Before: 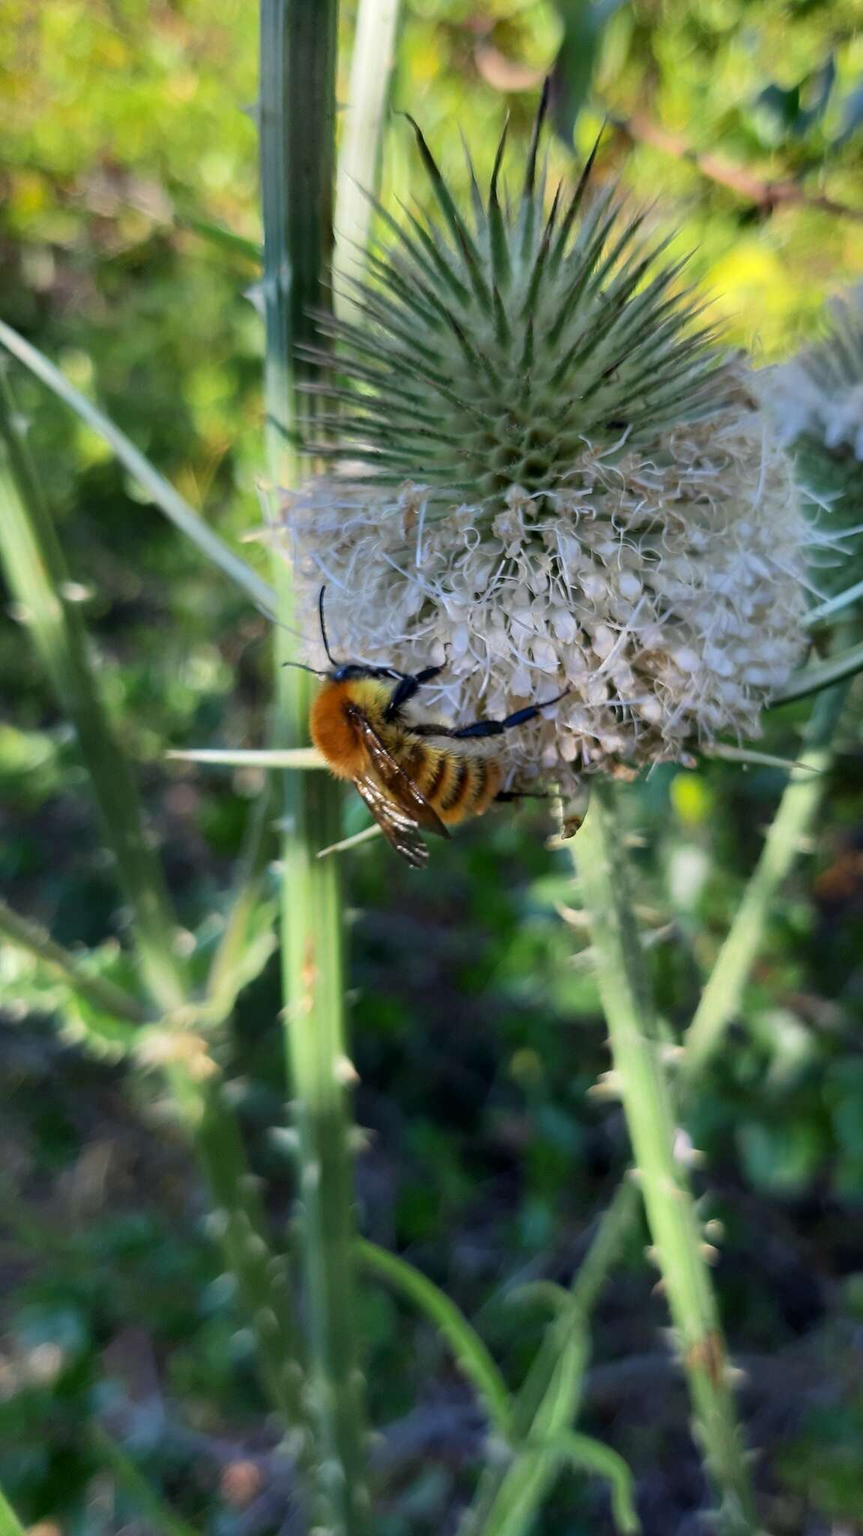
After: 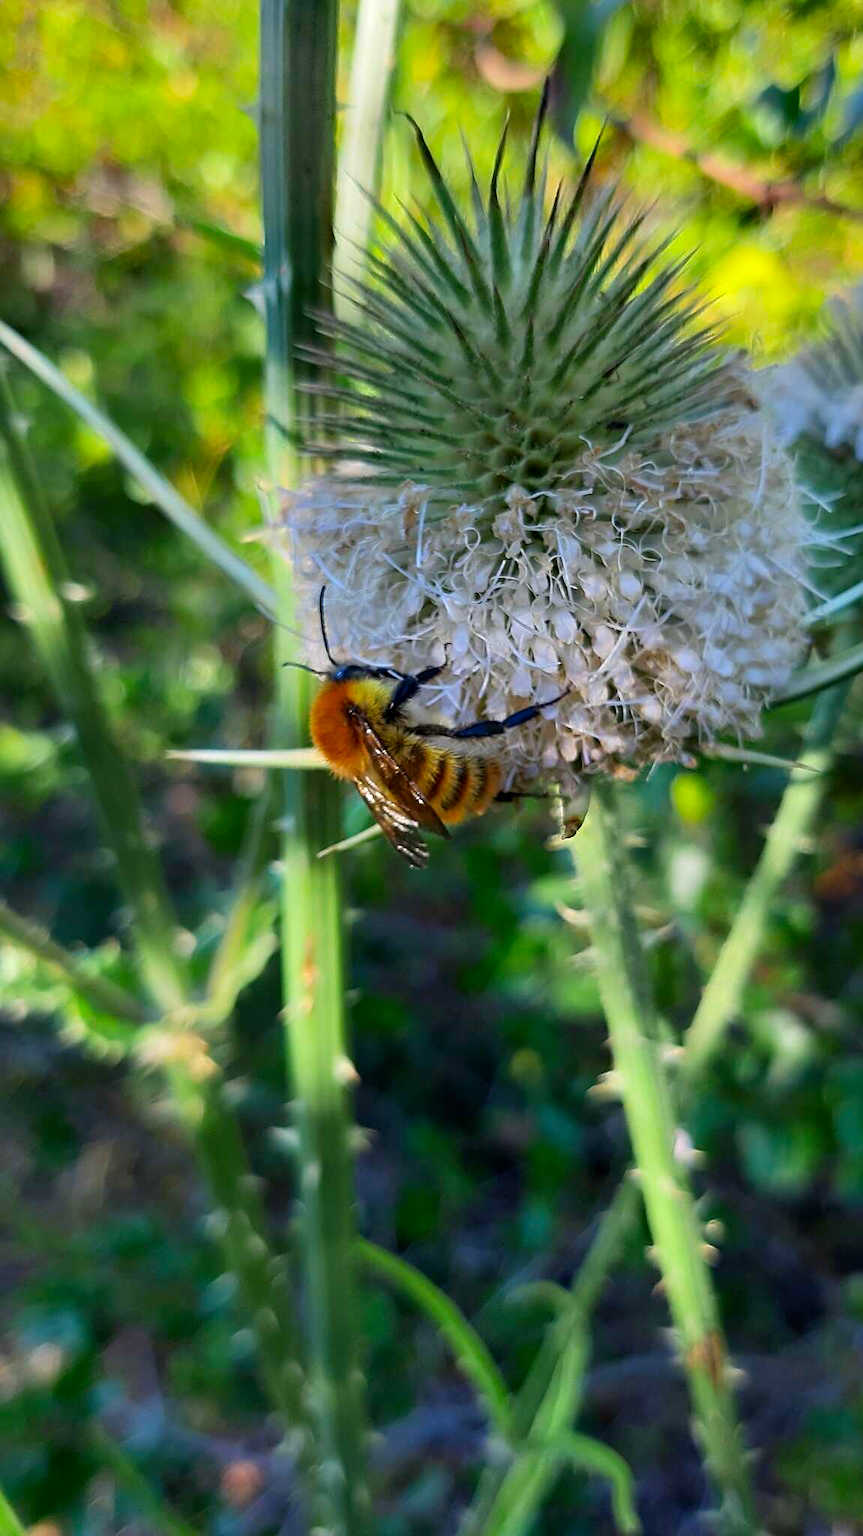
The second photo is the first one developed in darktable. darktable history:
sharpen: on, module defaults
color correction: highlights b* -0.037, saturation 1.34
